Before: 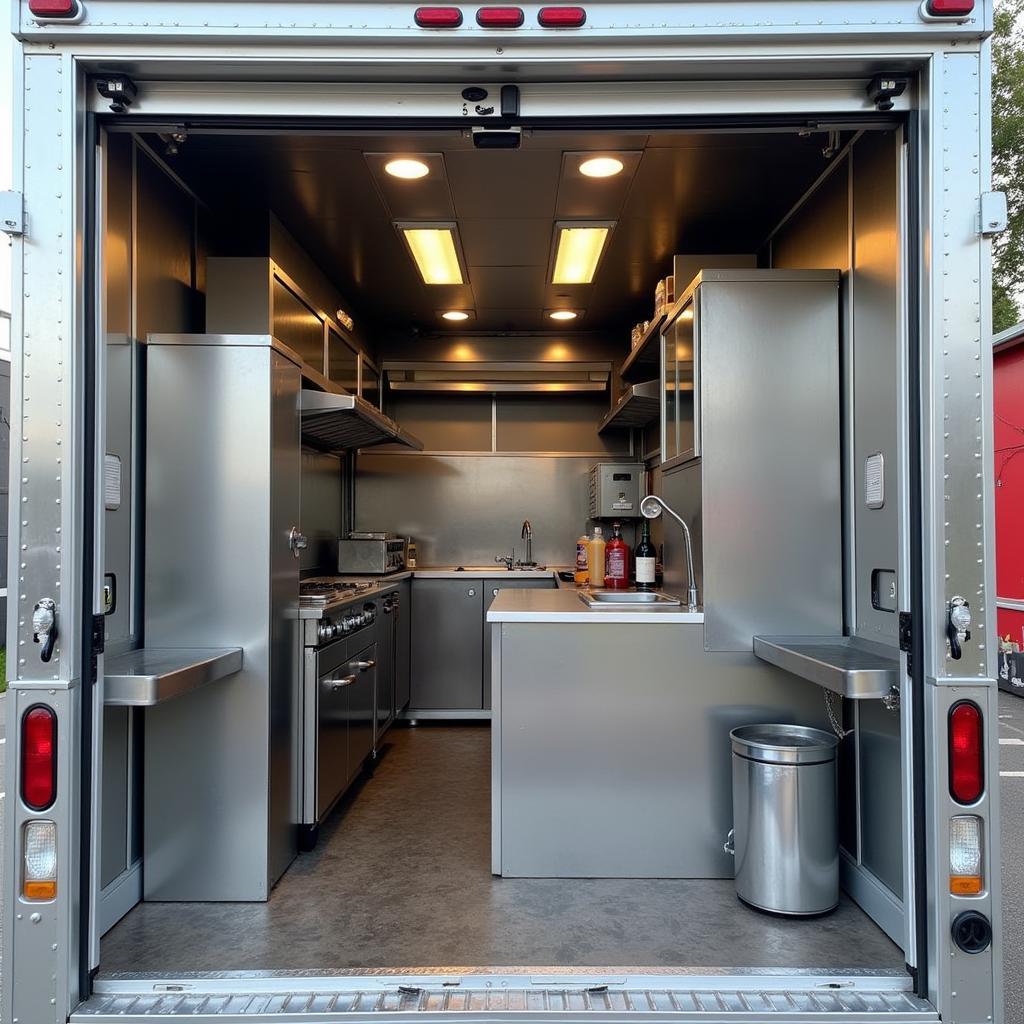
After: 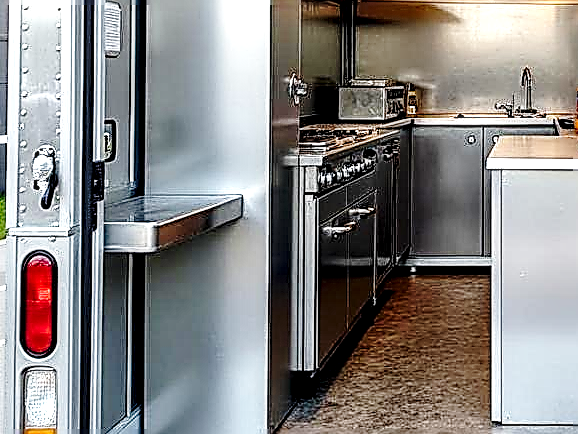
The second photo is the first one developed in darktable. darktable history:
sharpen: amount 1.999
exposure: exposure 0.216 EV, compensate highlight preservation false
base curve: curves: ch0 [(0, 0) (0.032, 0.037) (0.105, 0.228) (0.435, 0.76) (0.856, 0.983) (1, 1)], preserve colors none
crop: top 44.303%, right 43.485%, bottom 13.251%
local contrast: highlights 18%, detail 186%
